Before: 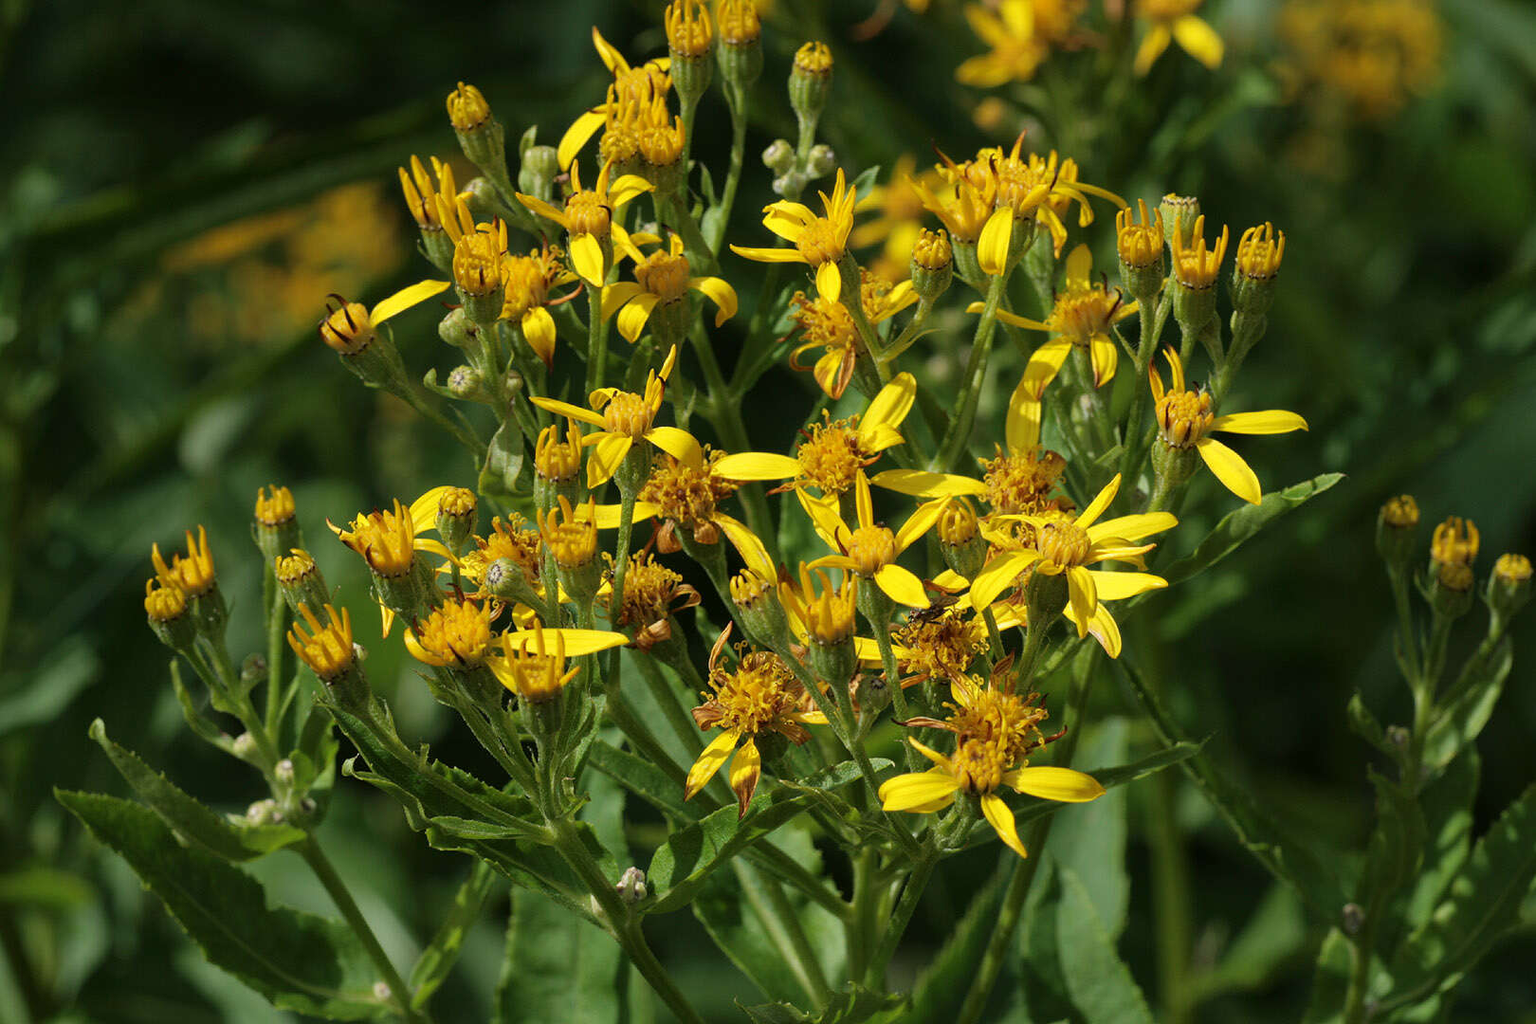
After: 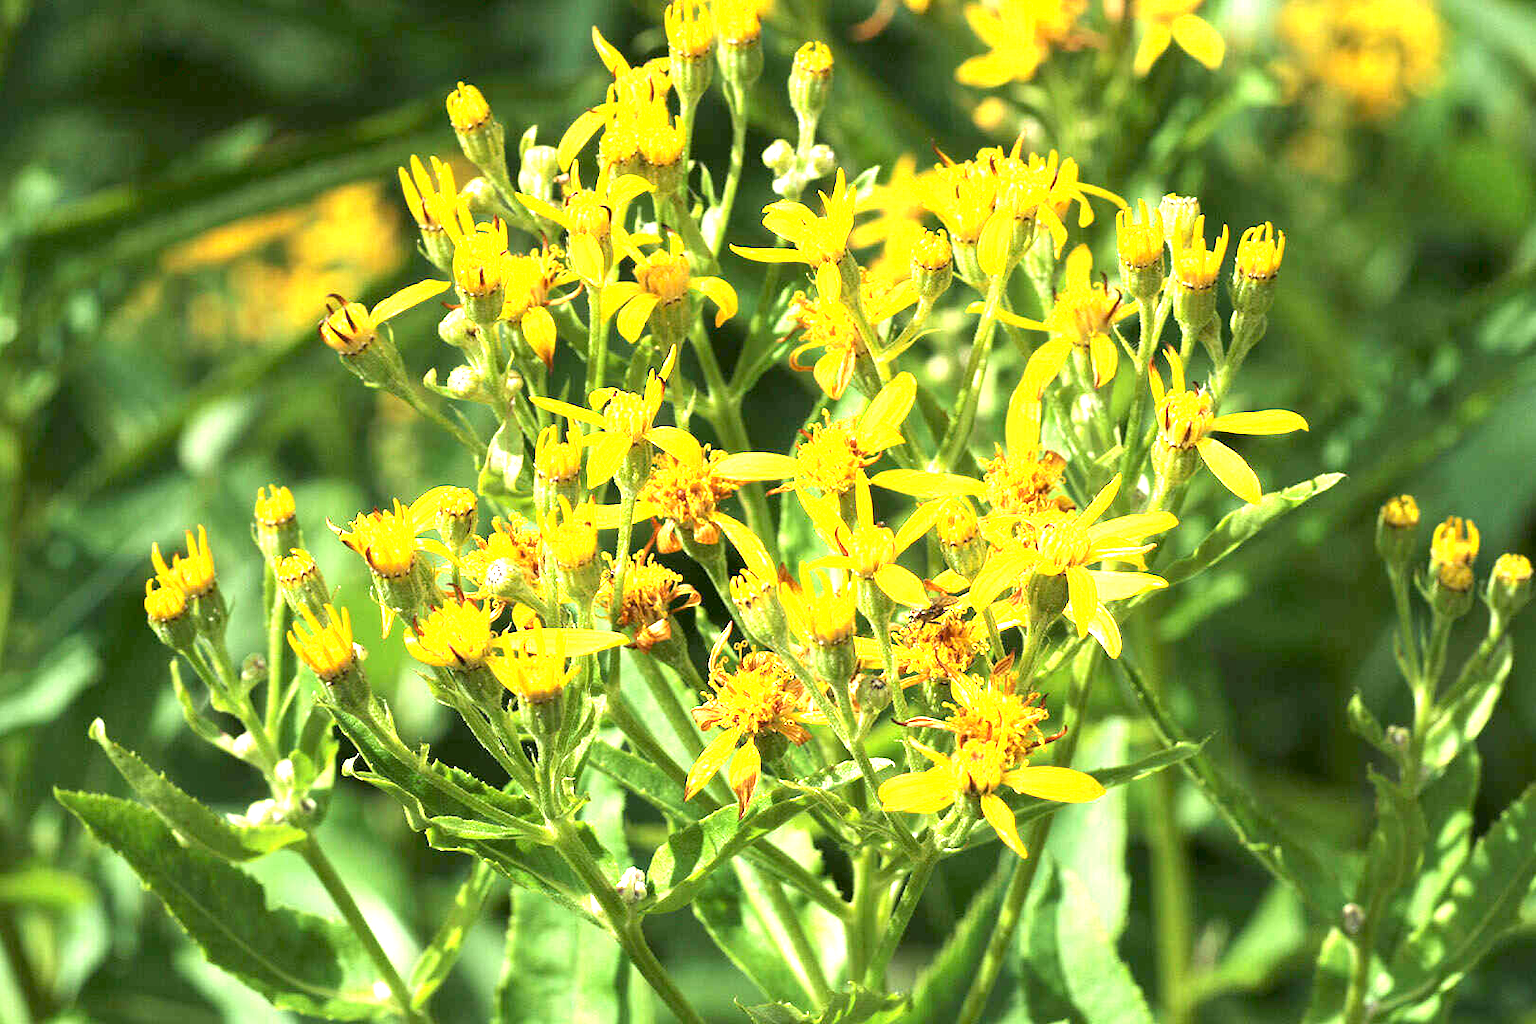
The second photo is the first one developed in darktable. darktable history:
exposure: black level correction 0.001, exposure 2.581 EV, compensate exposure bias true, compensate highlight preservation false
